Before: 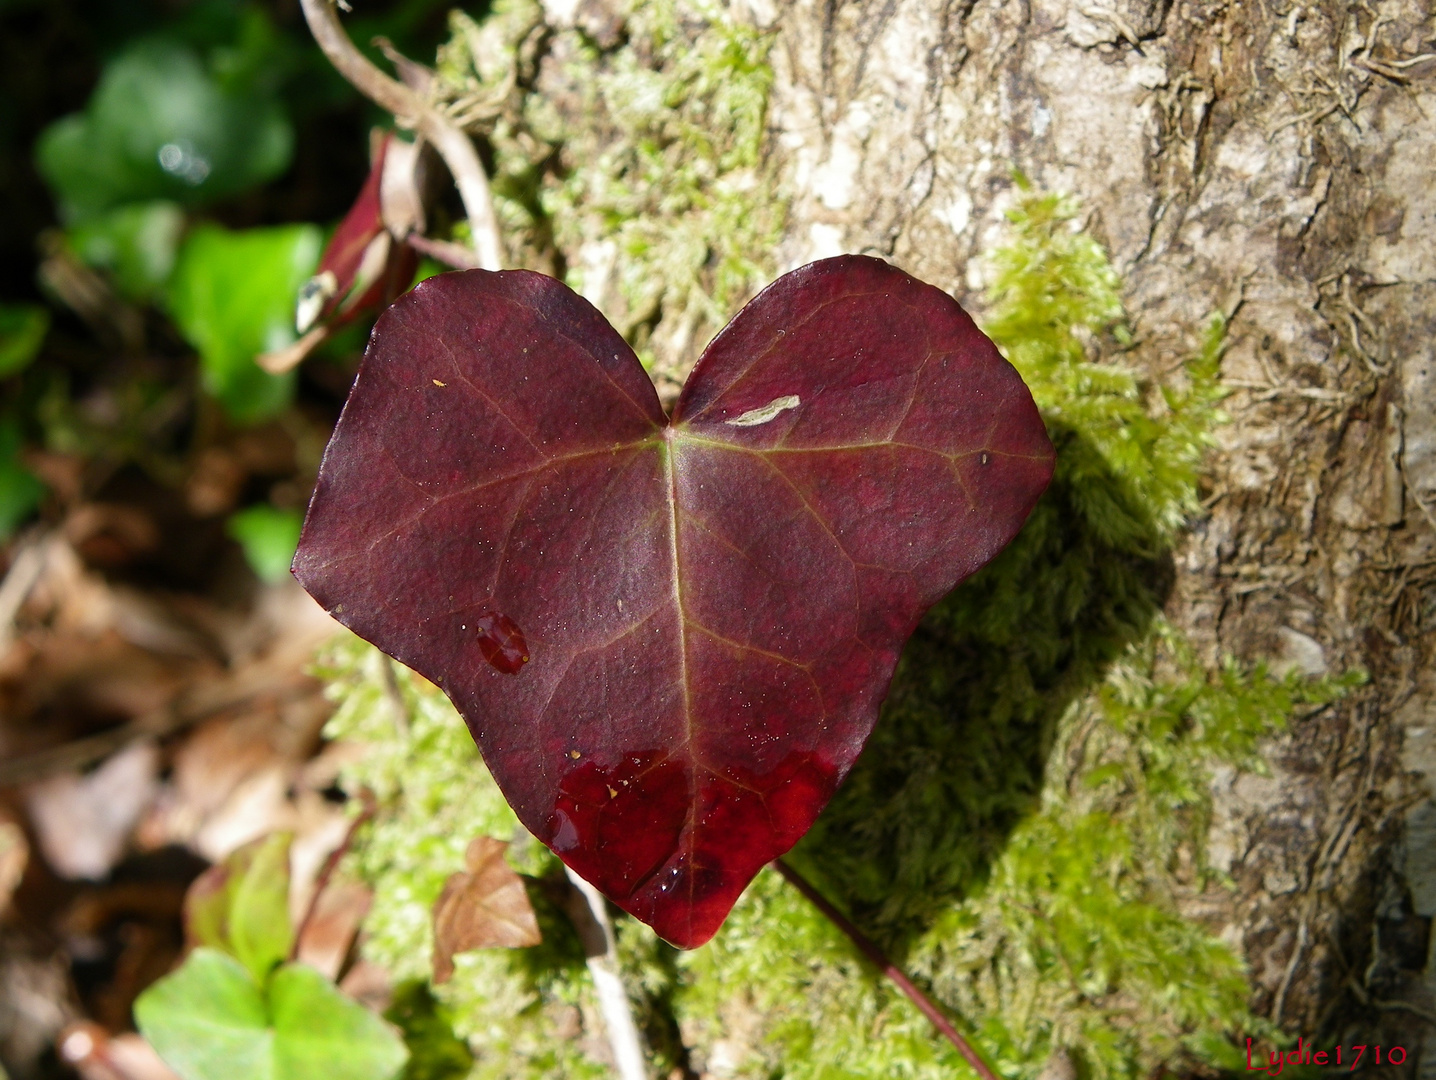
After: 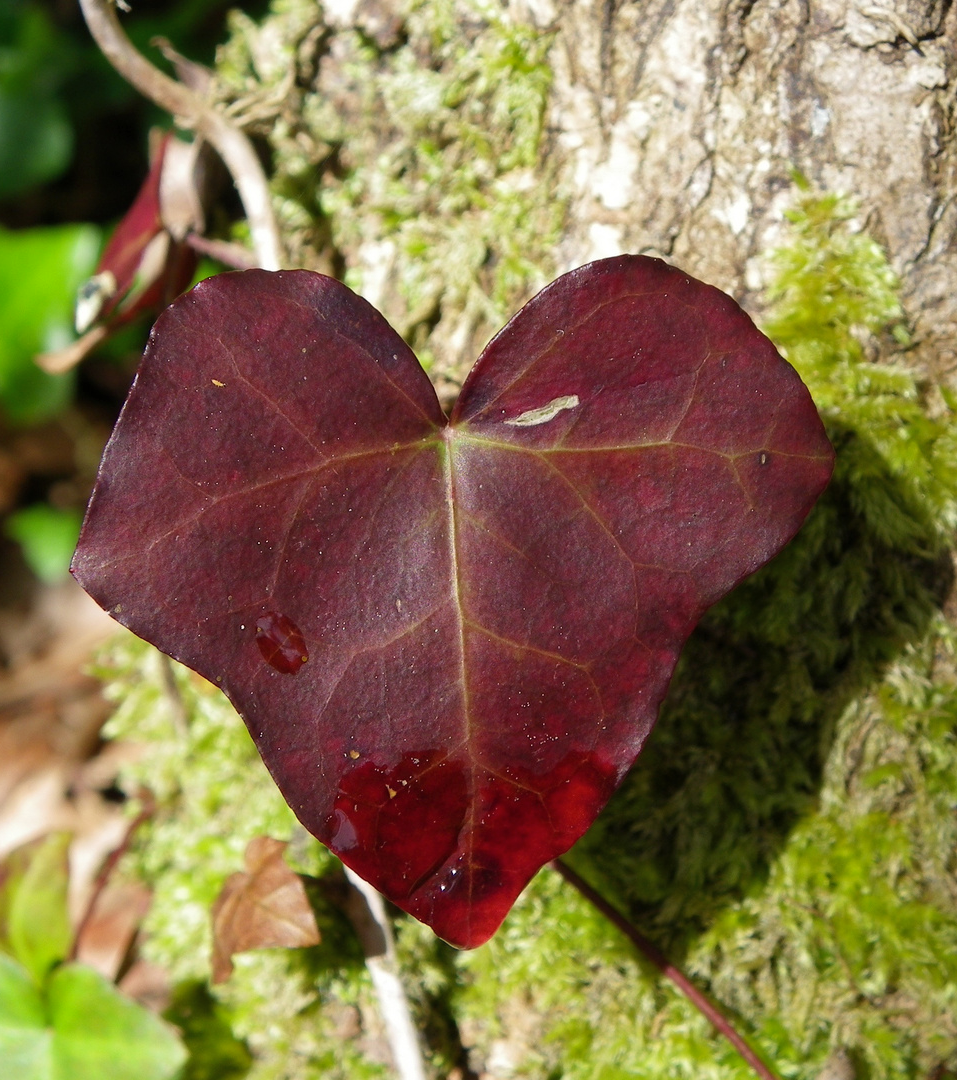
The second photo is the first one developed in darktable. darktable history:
crop: left 15.427%, right 17.898%
shadows and highlights: shadows 24.83, highlights -25.52
